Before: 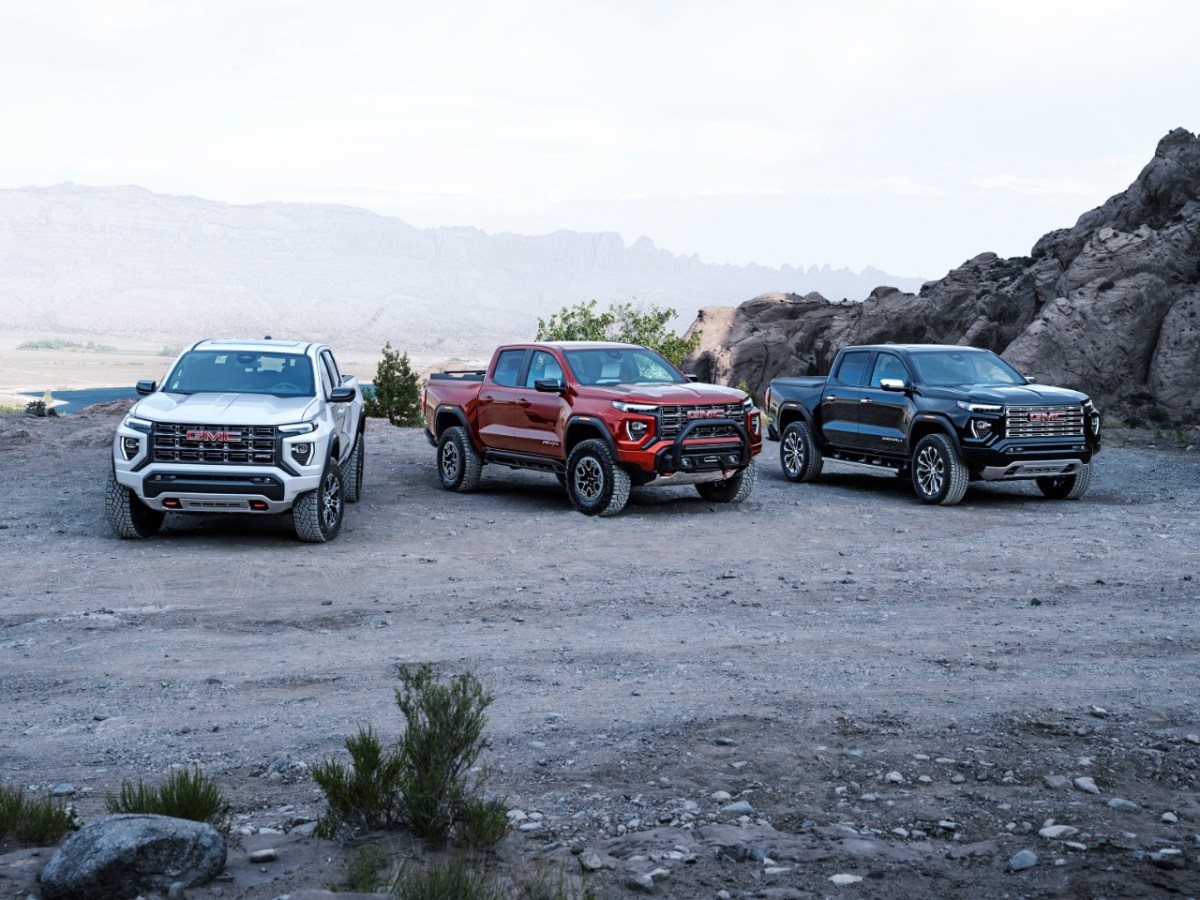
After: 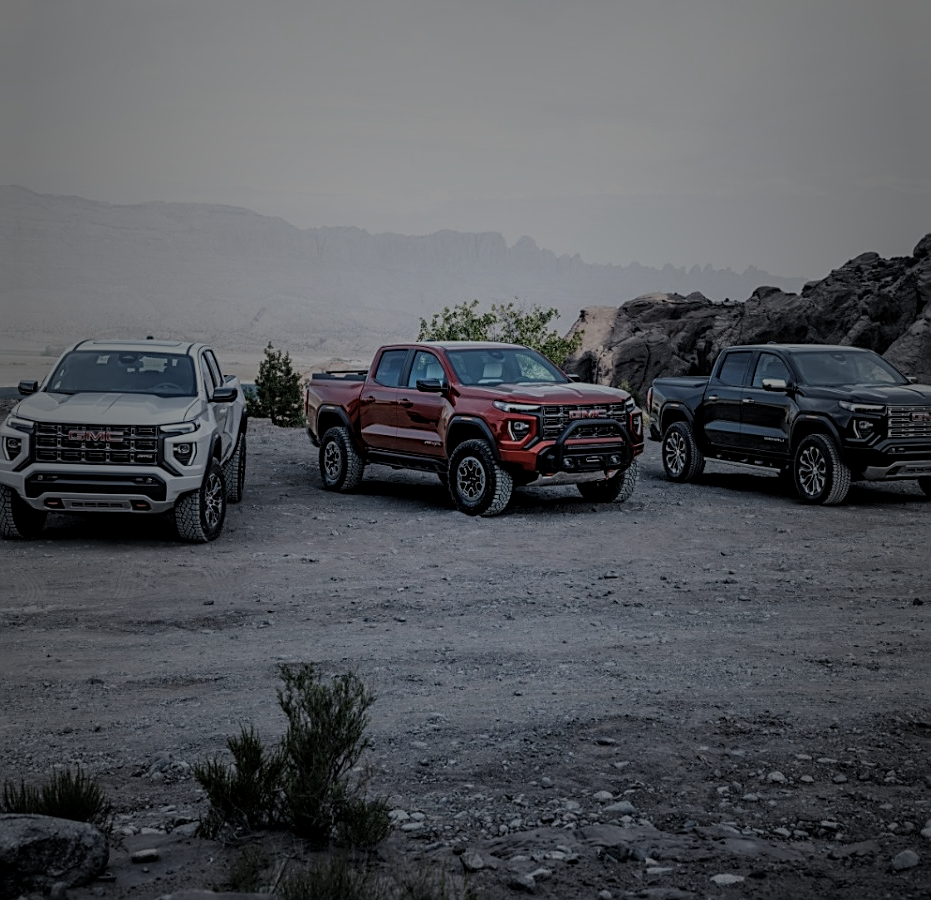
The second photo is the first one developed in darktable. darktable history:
color balance rgb: perceptual saturation grading › global saturation 0.384%
exposure: exposure -1.993 EV, compensate highlight preservation false
crop: left 9.891%, right 12.495%
vignetting: fall-off start 17.55%, fall-off radius 137.51%, width/height ratio 0.625, shape 0.585, unbound false
sharpen: on, module defaults
shadows and highlights: shadows -20.02, white point adjustment -2.01, highlights -34.95
contrast brightness saturation: contrast 0.14, brightness 0.218
local contrast: detail 130%
